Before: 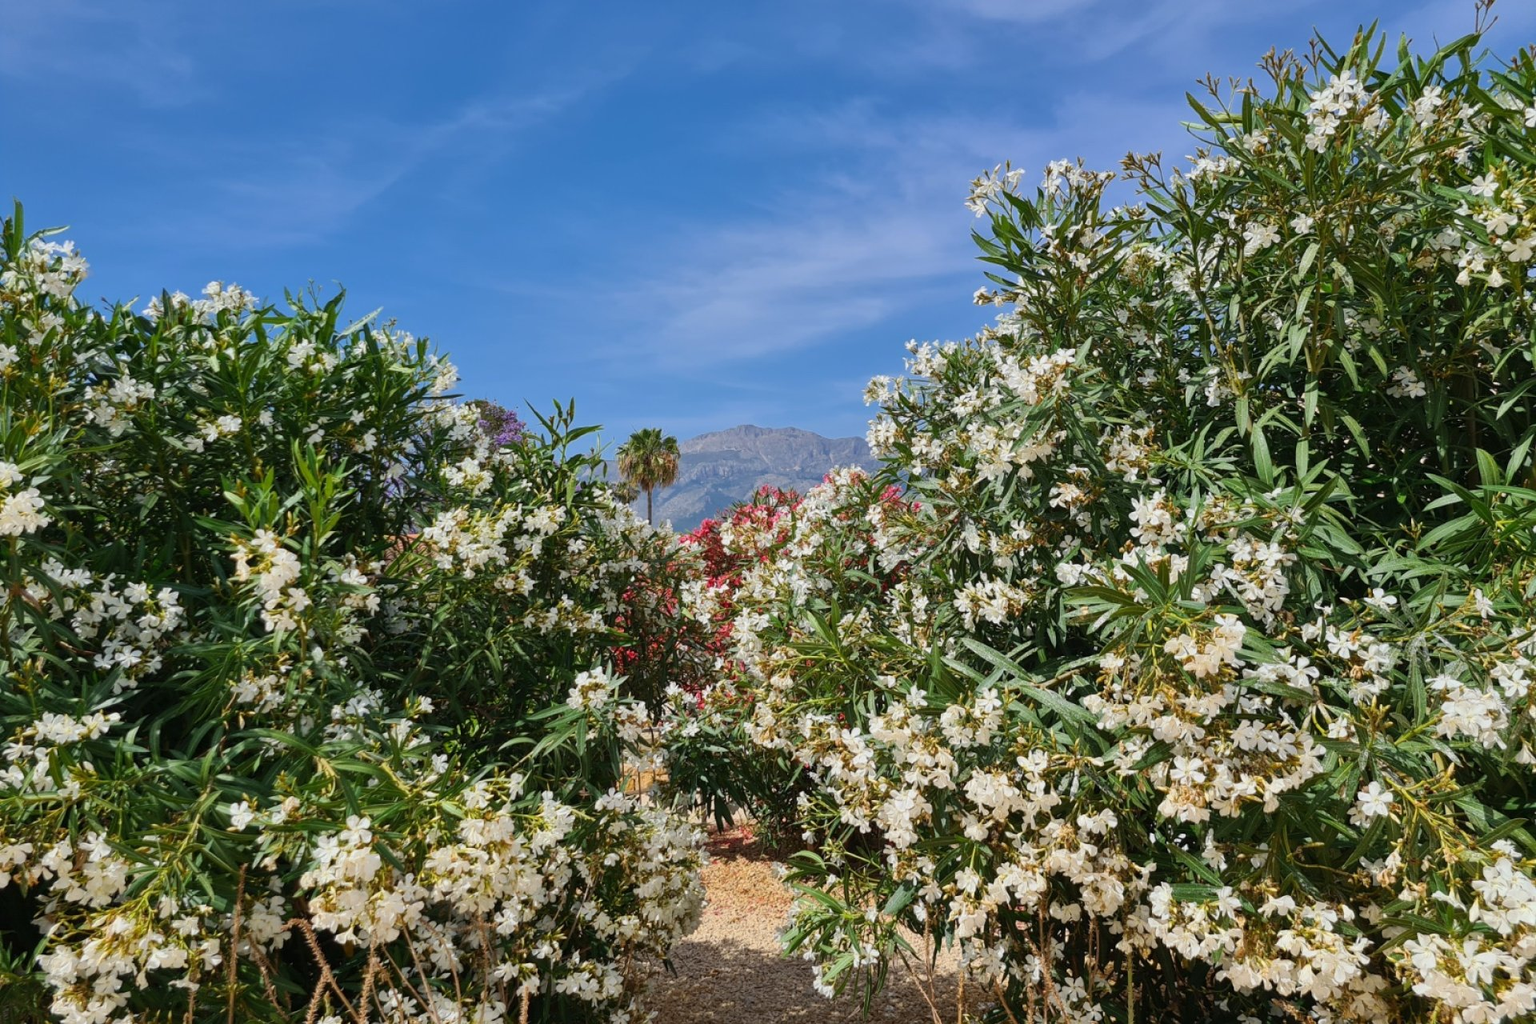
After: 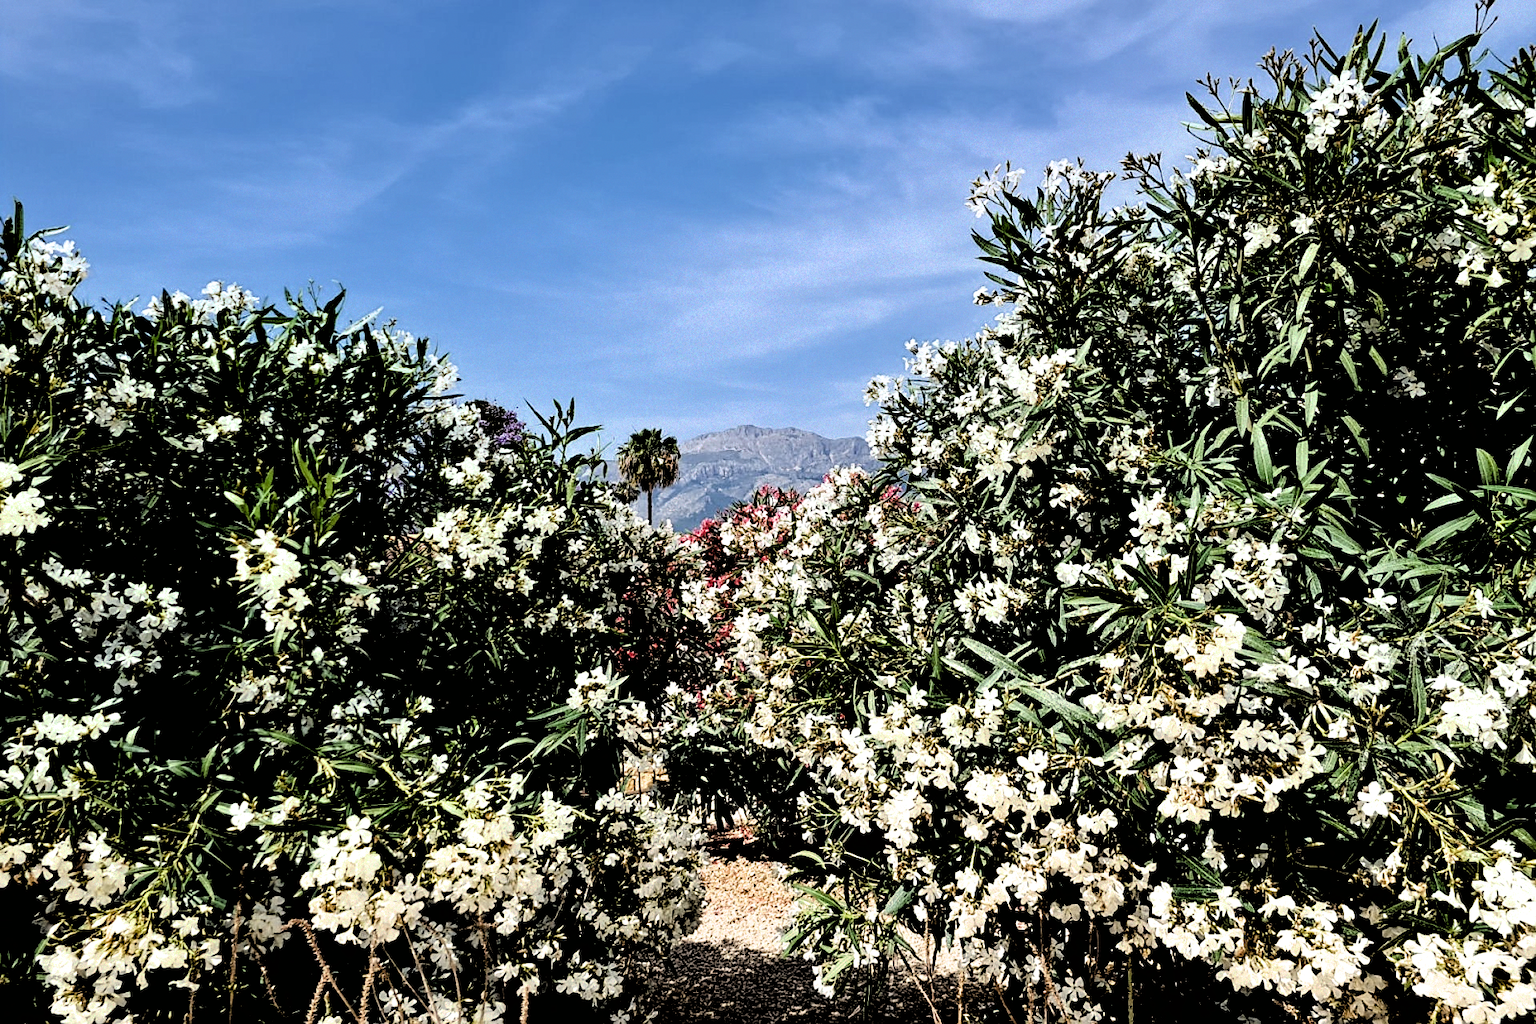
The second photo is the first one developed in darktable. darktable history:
sharpen: on, module defaults
tone equalizer: on, module defaults
filmic rgb: black relative exposure -1 EV, white relative exposure 2.05 EV, hardness 1.52, contrast 2.25, enable highlight reconstruction true
